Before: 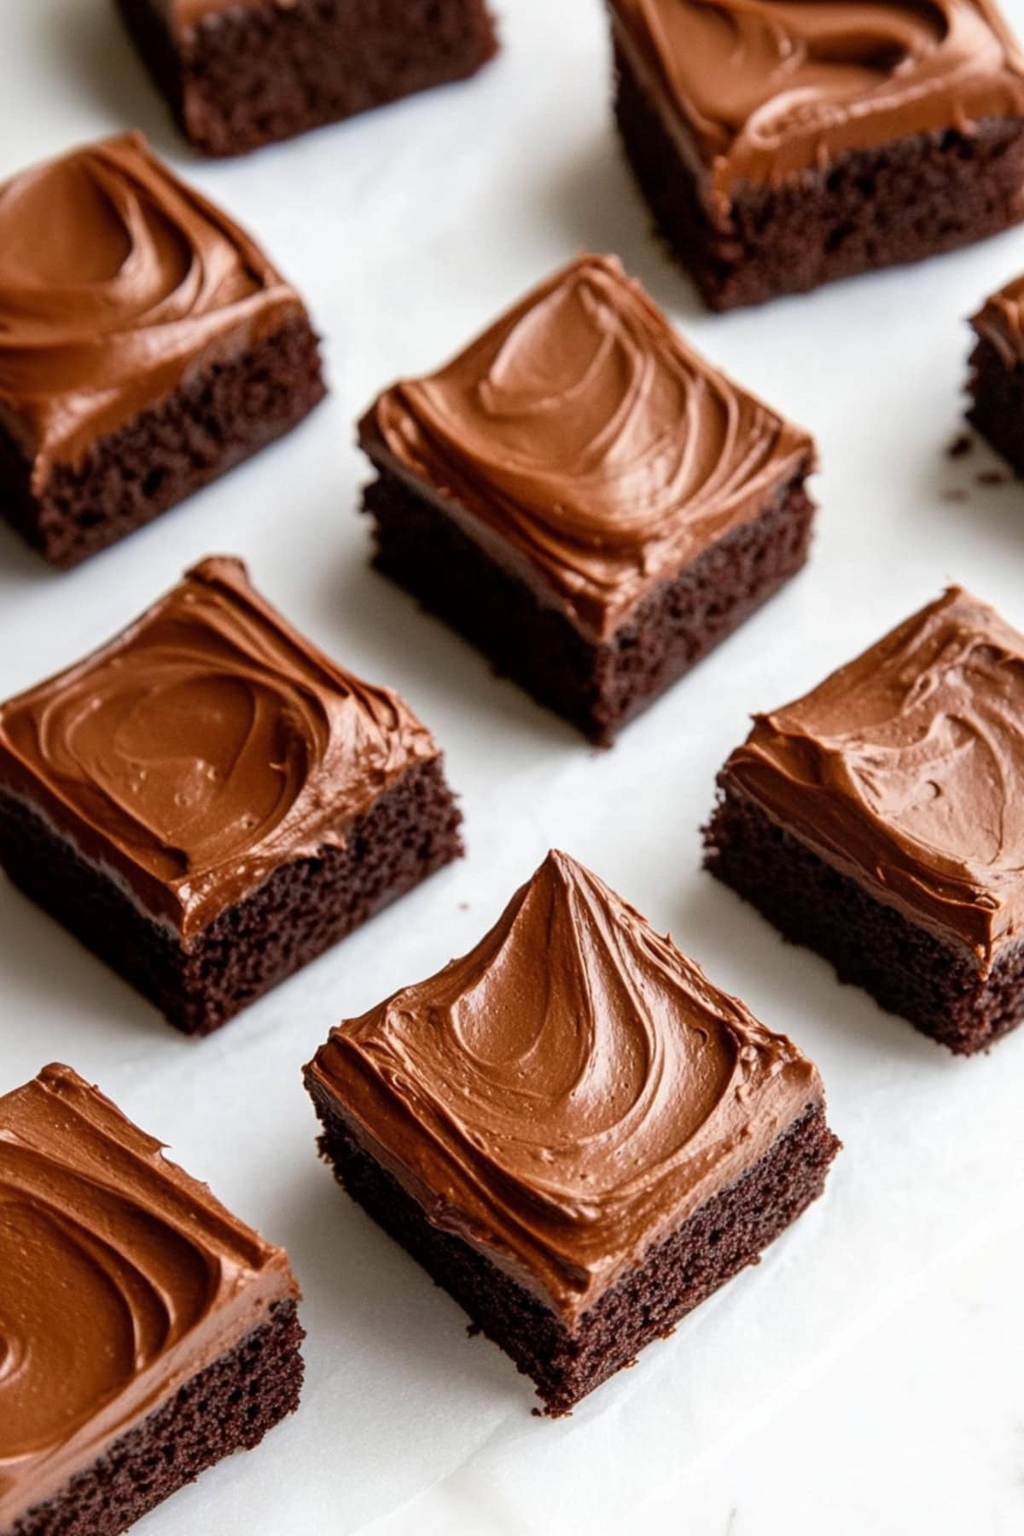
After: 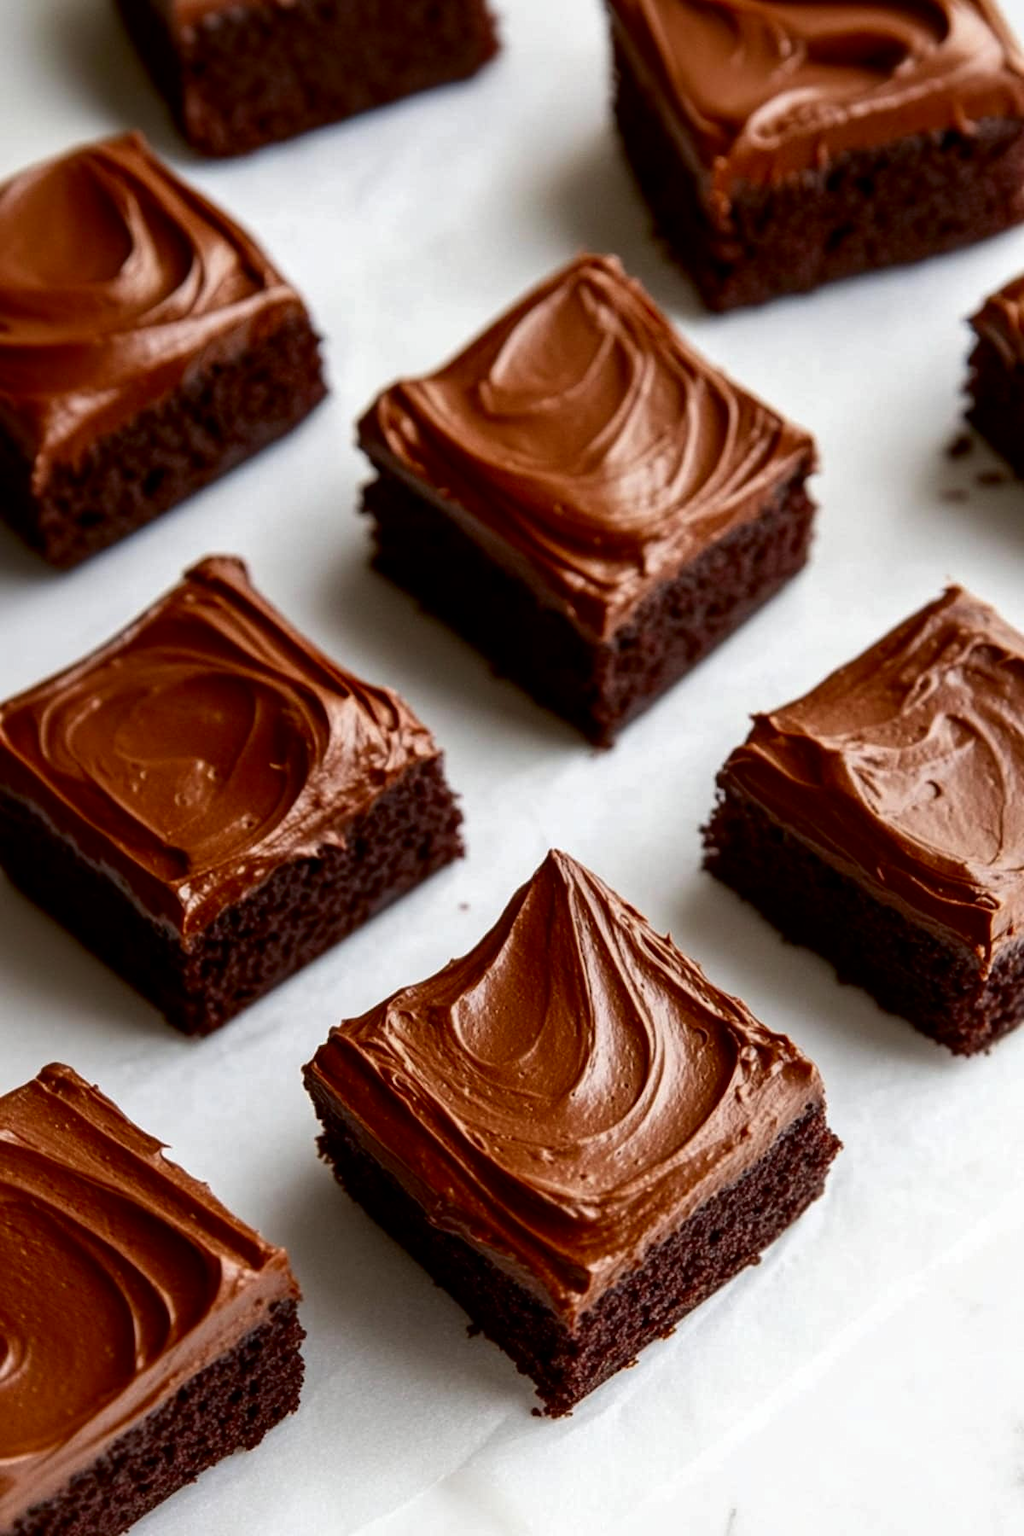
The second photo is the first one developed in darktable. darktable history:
contrast brightness saturation: brightness -0.198, saturation 0.079
